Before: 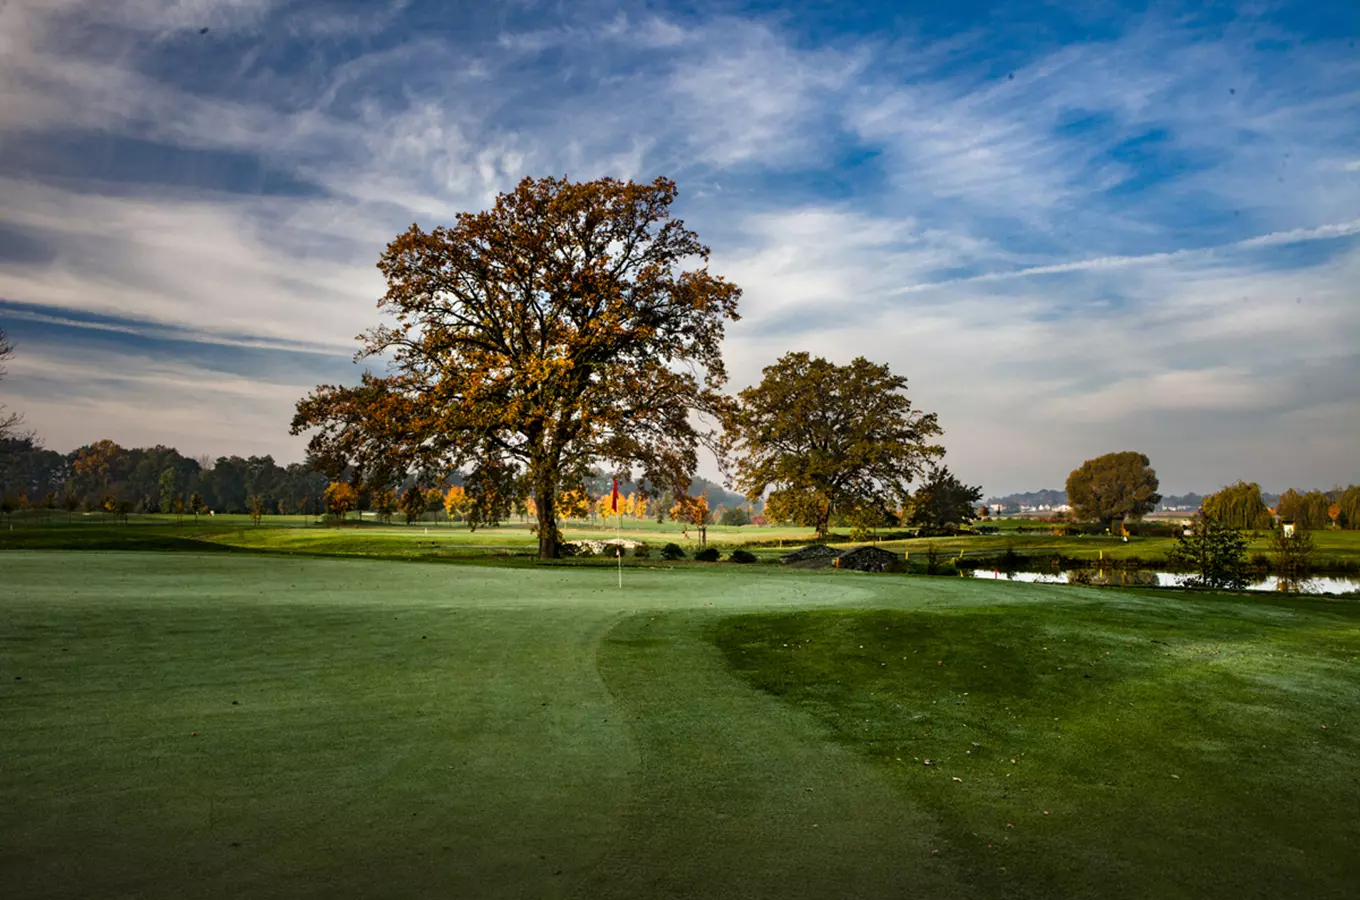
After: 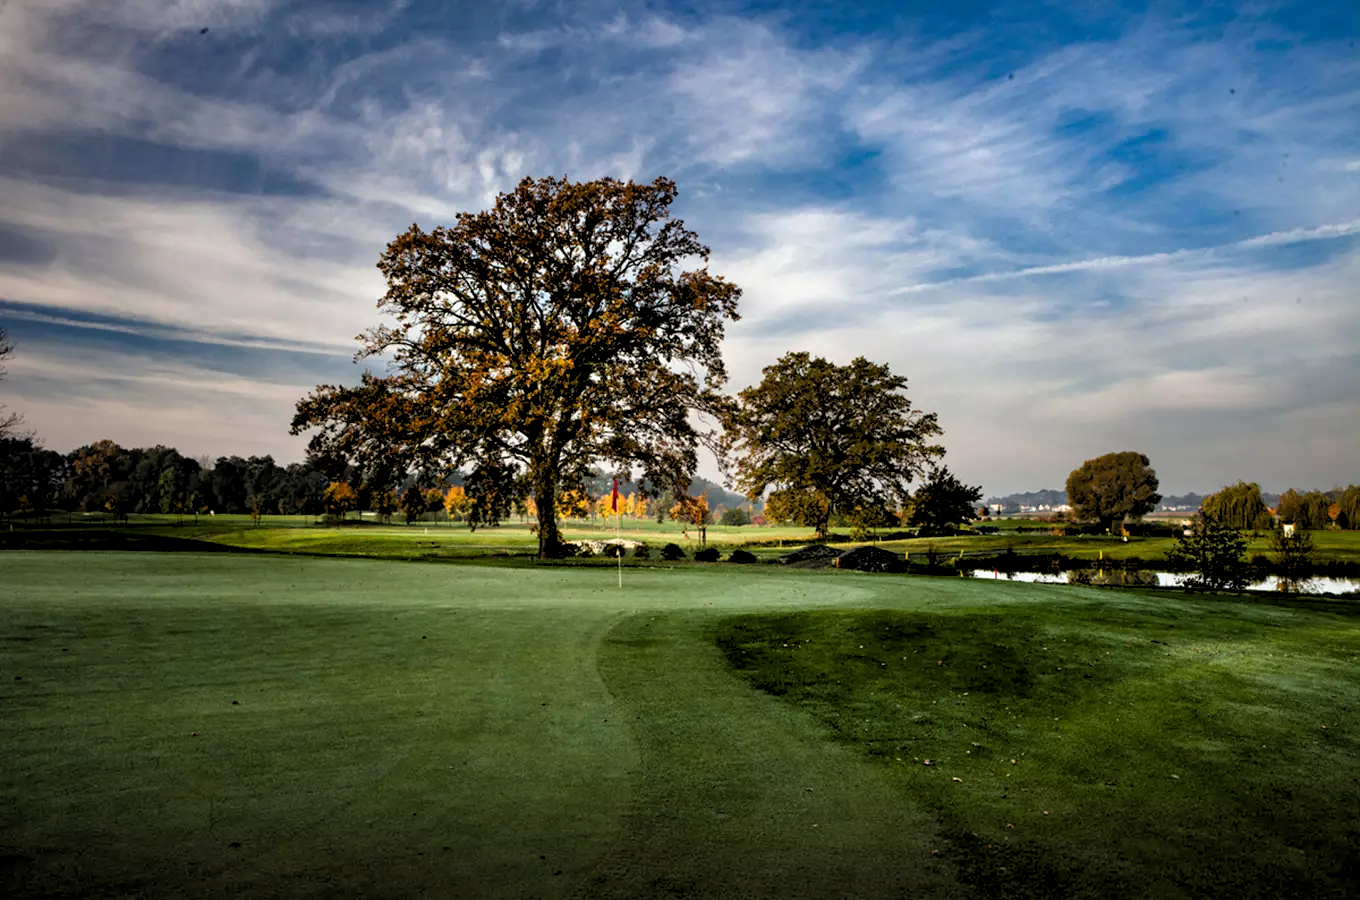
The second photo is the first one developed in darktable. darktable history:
base curve: curves: ch0 [(0.017, 0) (0.425, 0.441) (0.844, 0.933) (1, 1)]
